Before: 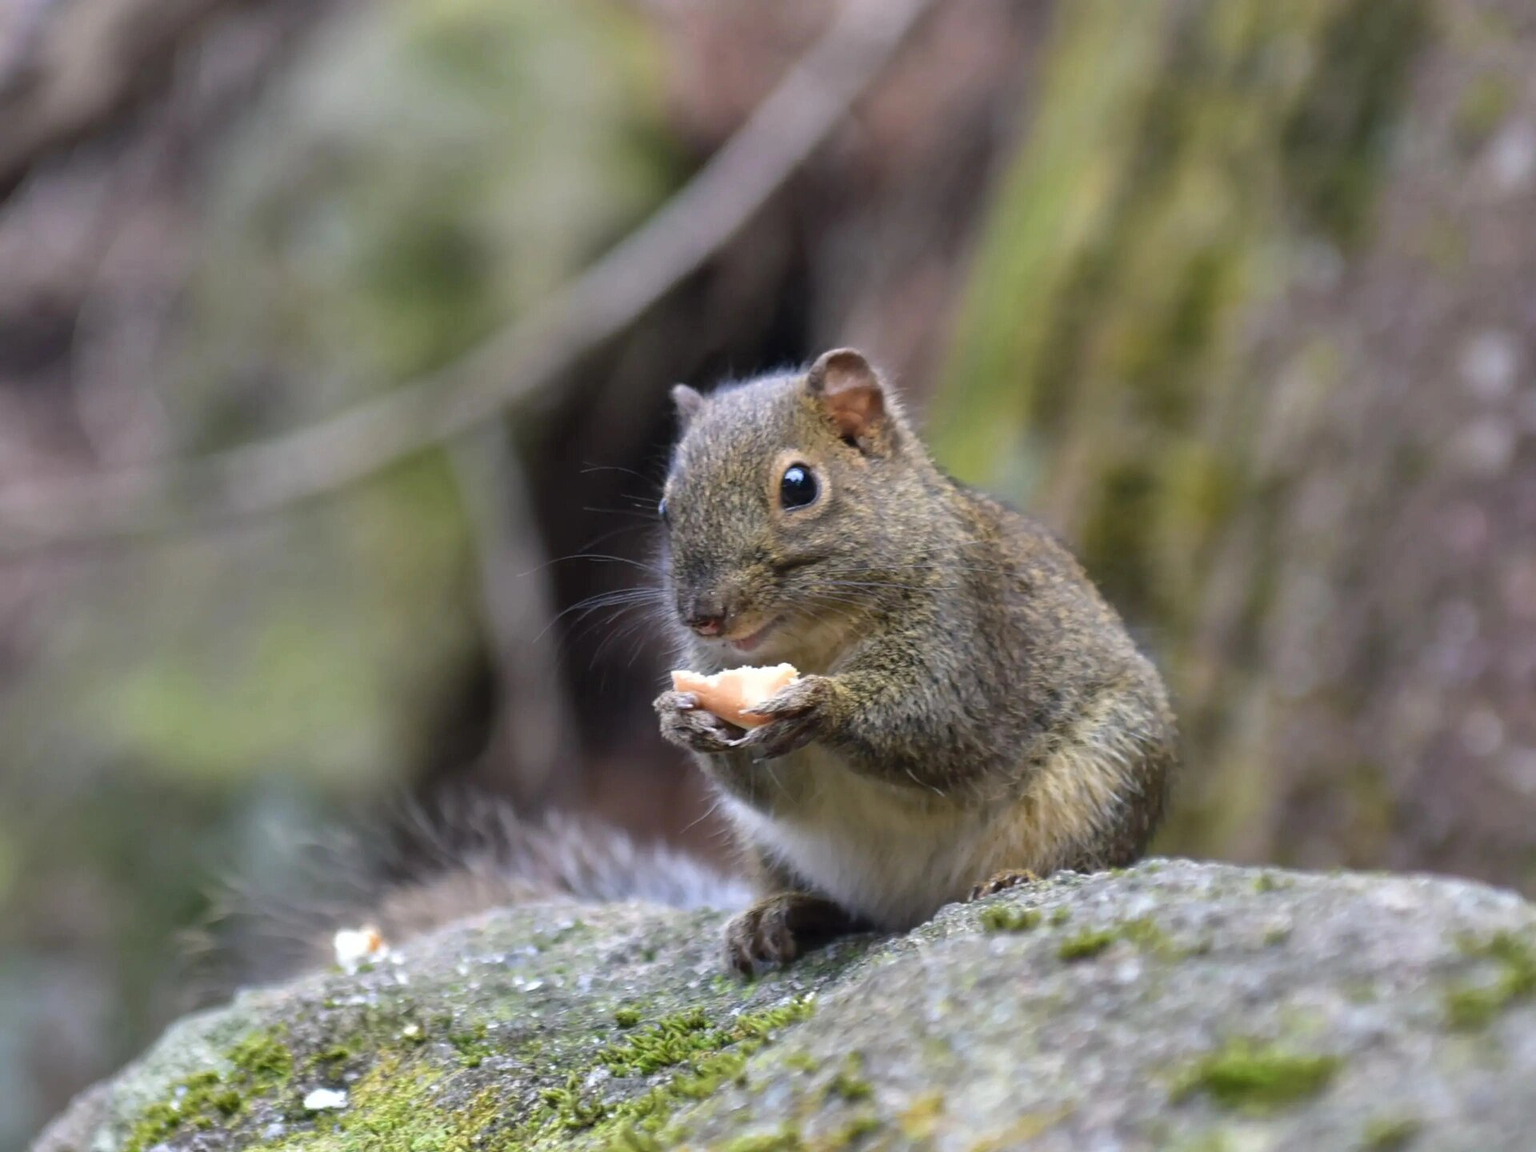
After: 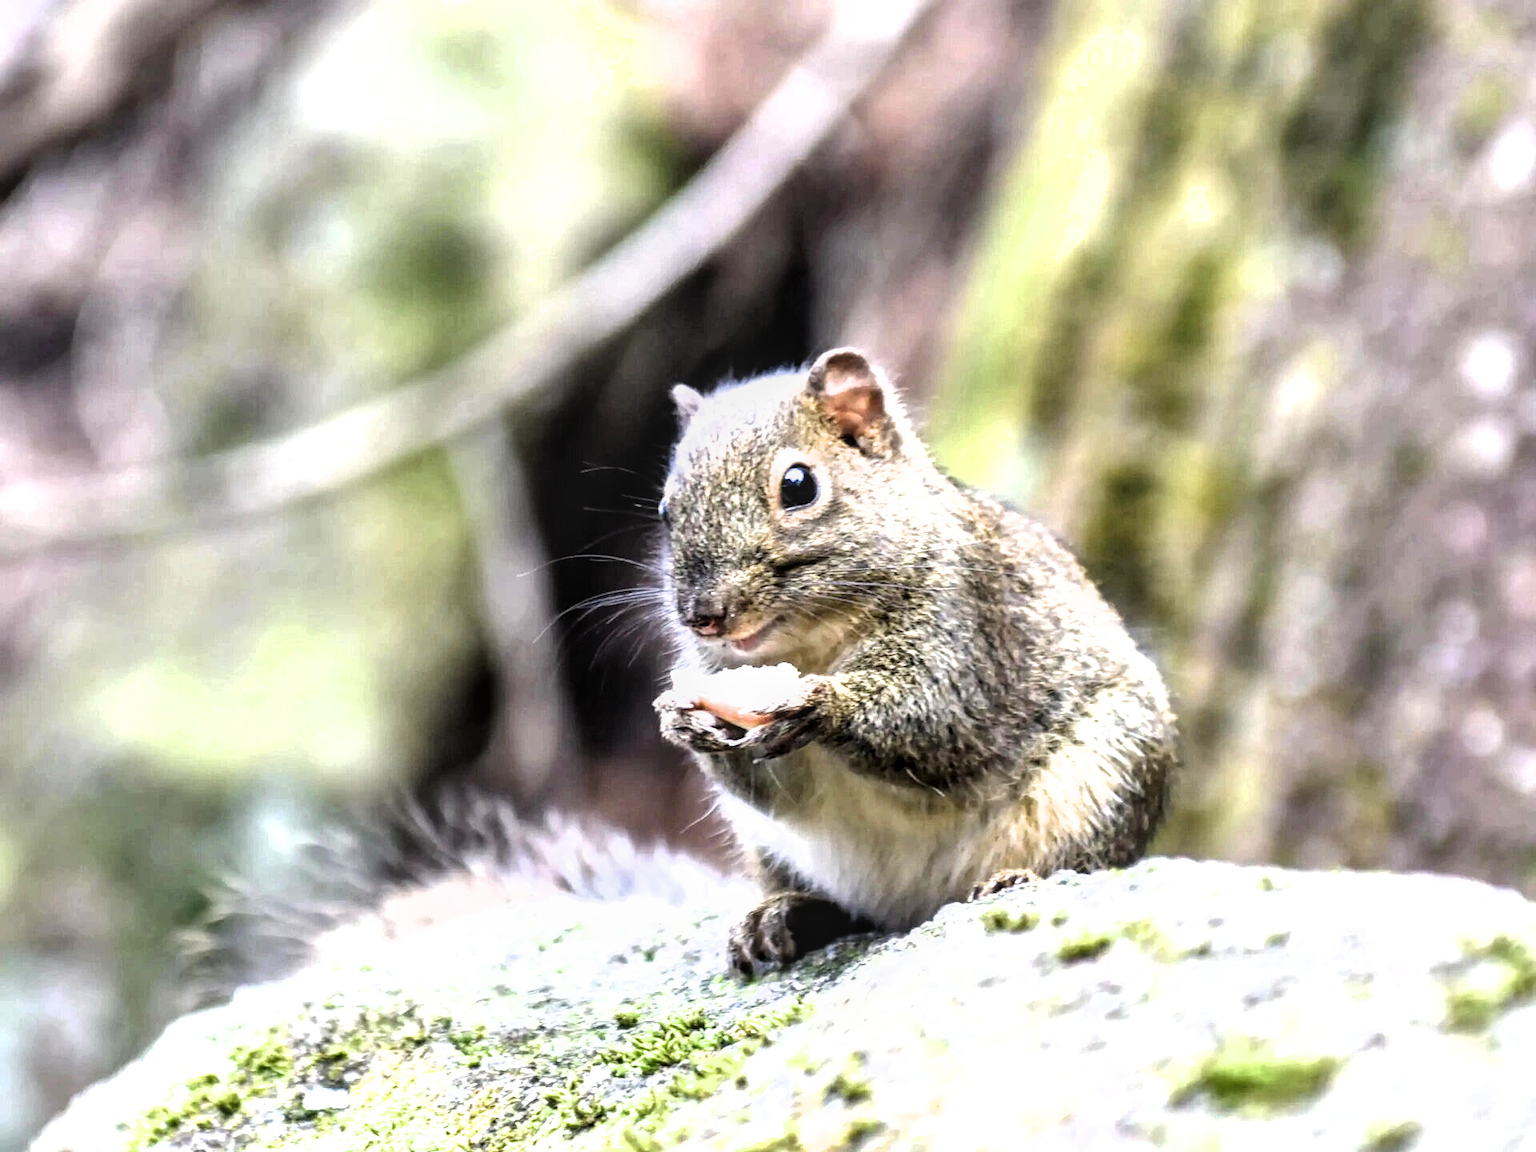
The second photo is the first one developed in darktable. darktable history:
exposure: black level correction 0, exposure 1.009 EV, compensate highlight preservation false
filmic rgb: black relative exposure -8.23 EV, white relative exposure 2.23 EV, threshold 2.94 EV, hardness 7.19, latitude 85.74%, contrast 1.691, highlights saturation mix -4.34%, shadows ↔ highlights balance -2.32%, enable highlight reconstruction true
local contrast: on, module defaults
contrast brightness saturation: contrast 0.035, saturation 0.074
